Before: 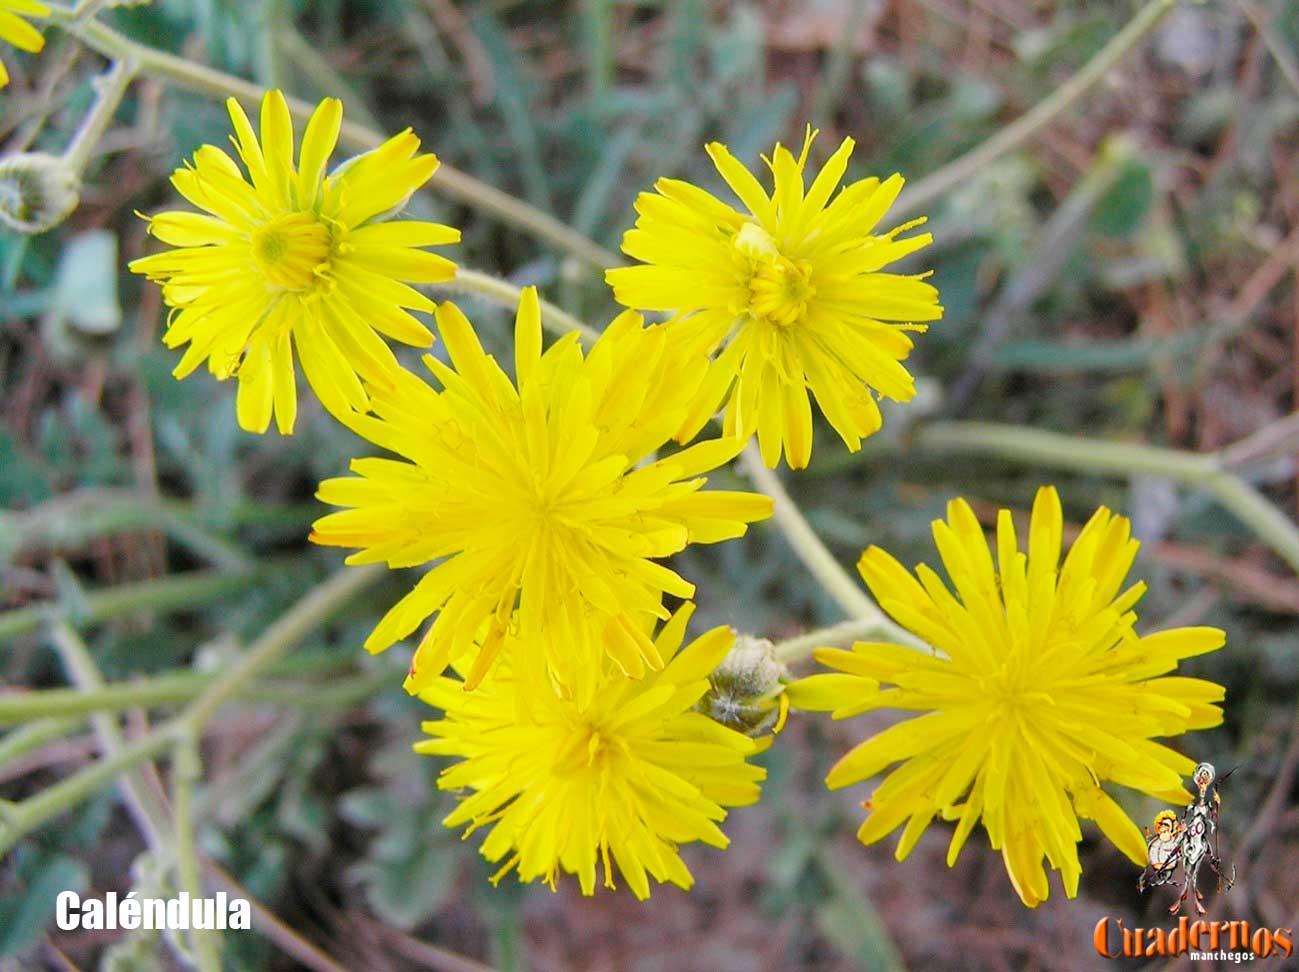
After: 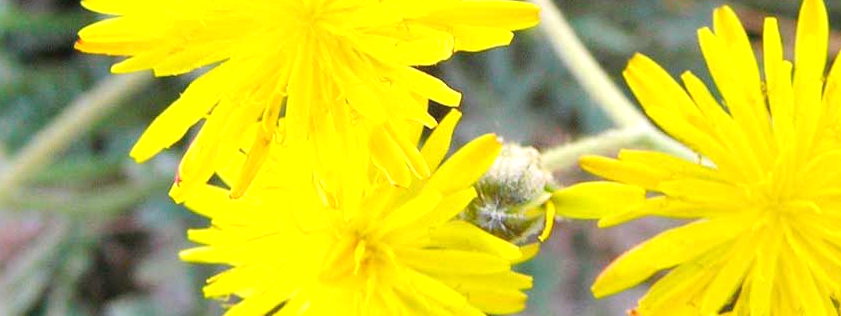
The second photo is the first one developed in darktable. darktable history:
crop: left 18.058%, top 50.64%, right 17.135%, bottom 16.808%
exposure: exposure 0.567 EV, compensate exposure bias true, compensate highlight preservation false
